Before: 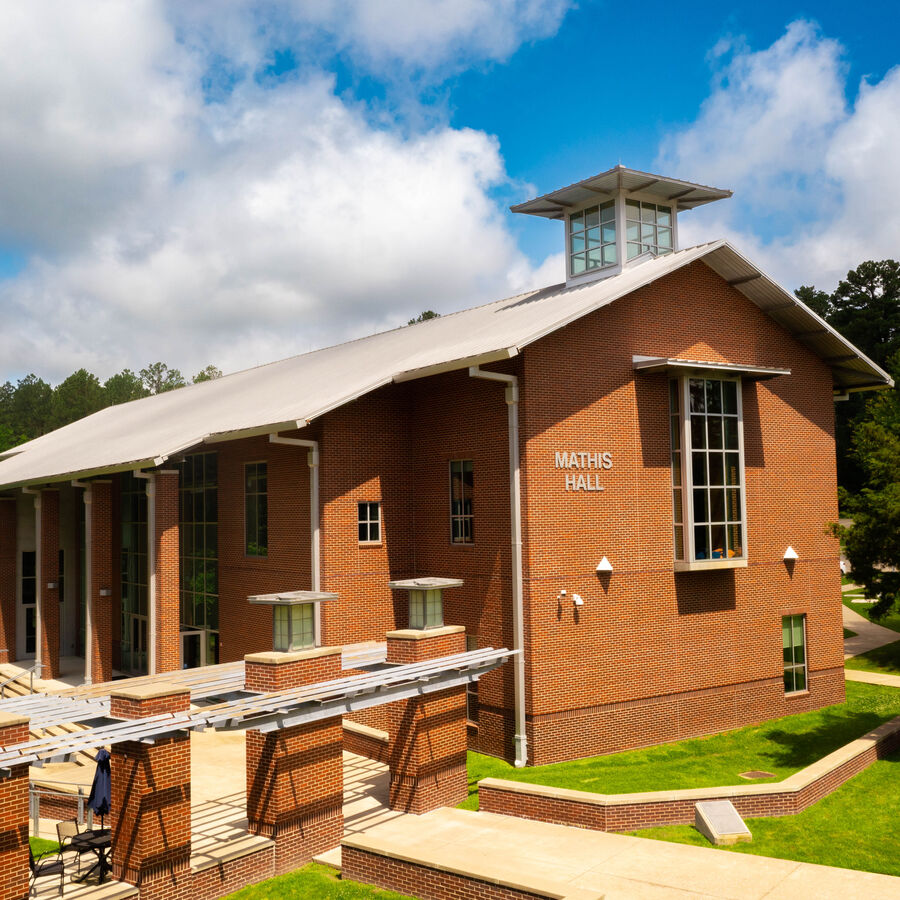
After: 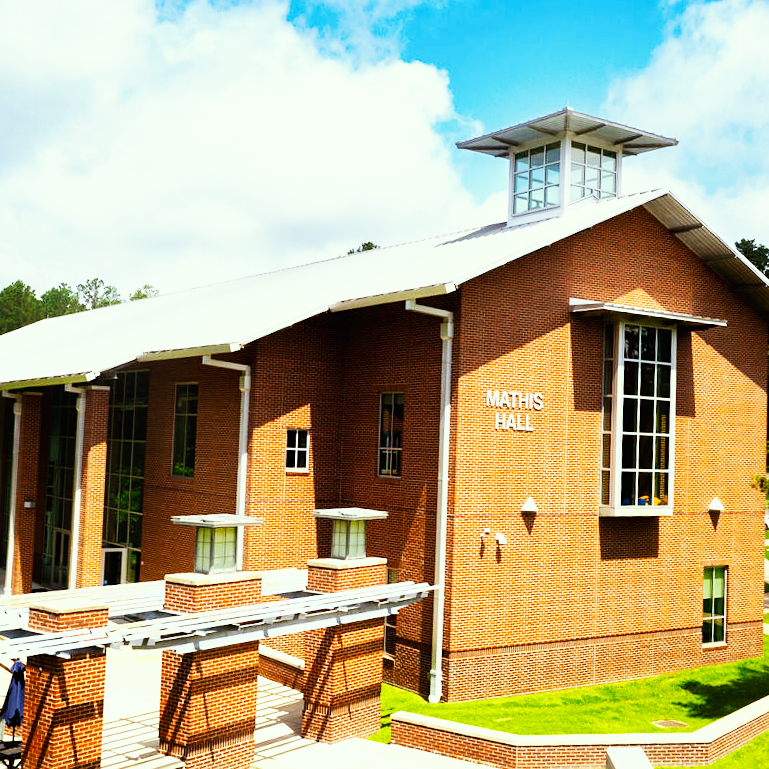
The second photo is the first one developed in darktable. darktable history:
base curve: curves: ch0 [(0, 0) (0.007, 0.004) (0.027, 0.03) (0.046, 0.07) (0.207, 0.54) (0.442, 0.872) (0.673, 0.972) (1, 1)], preserve colors none
crop and rotate: angle -3.27°, left 5.211%, top 5.211%, right 4.607%, bottom 4.607%
sharpen: amount 0.2
color correction: highlights a* -4.73, highlights b* 5.06, saturation 0.97
white balance: red 0.926, green 1.003, blue 1.133
